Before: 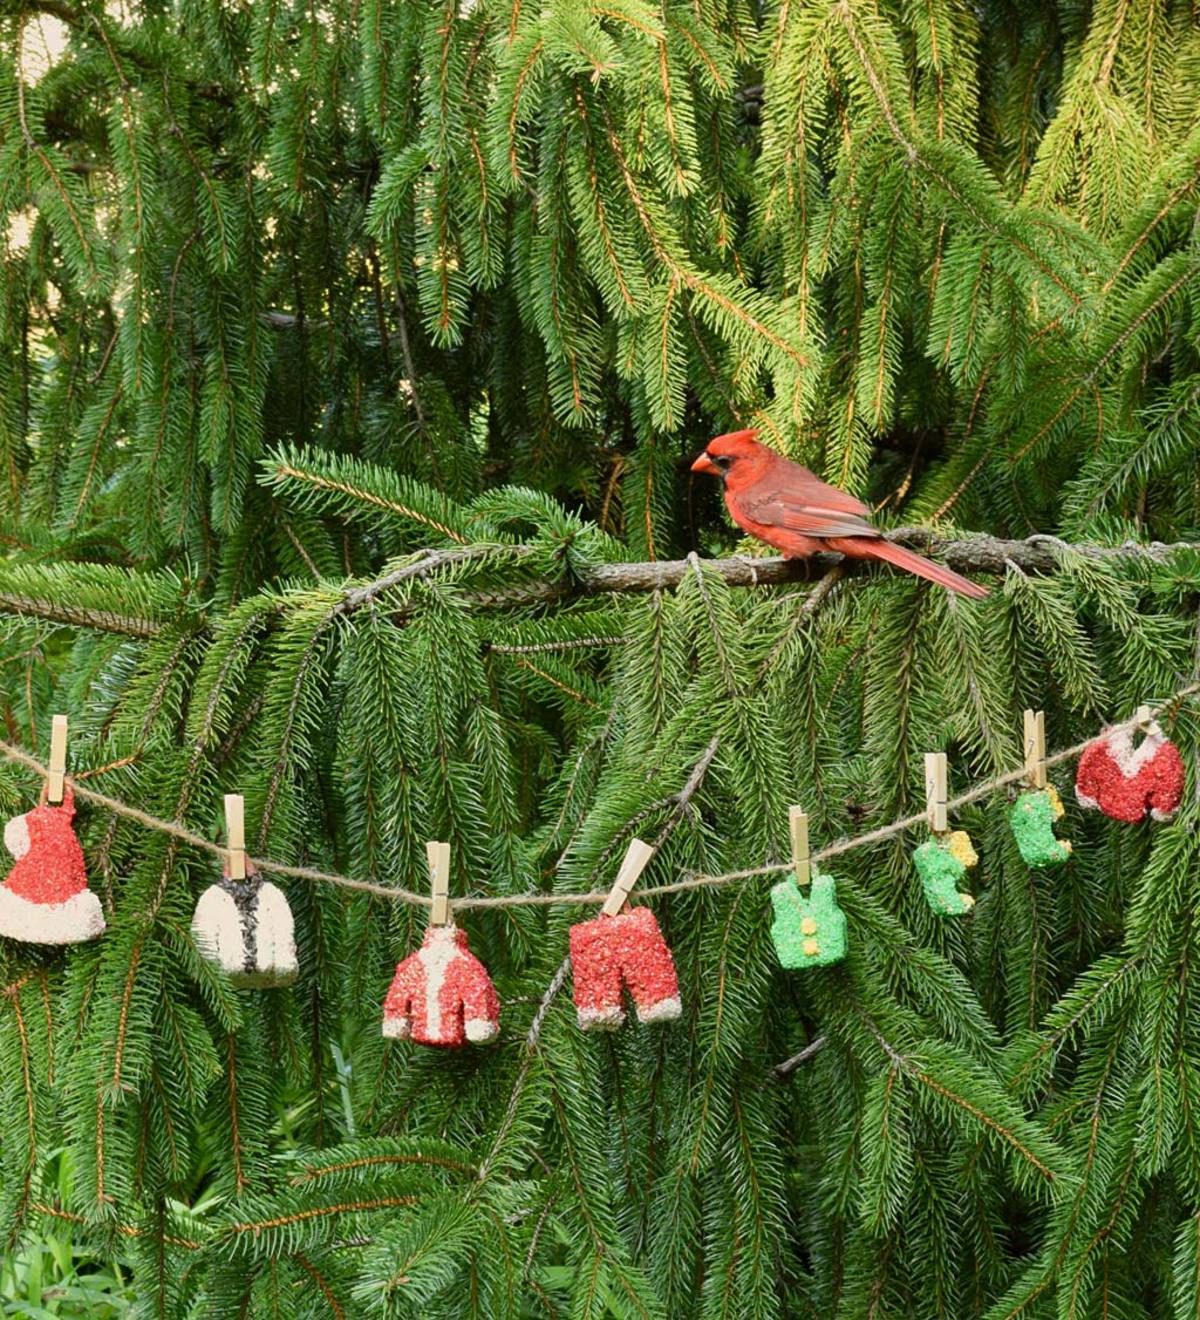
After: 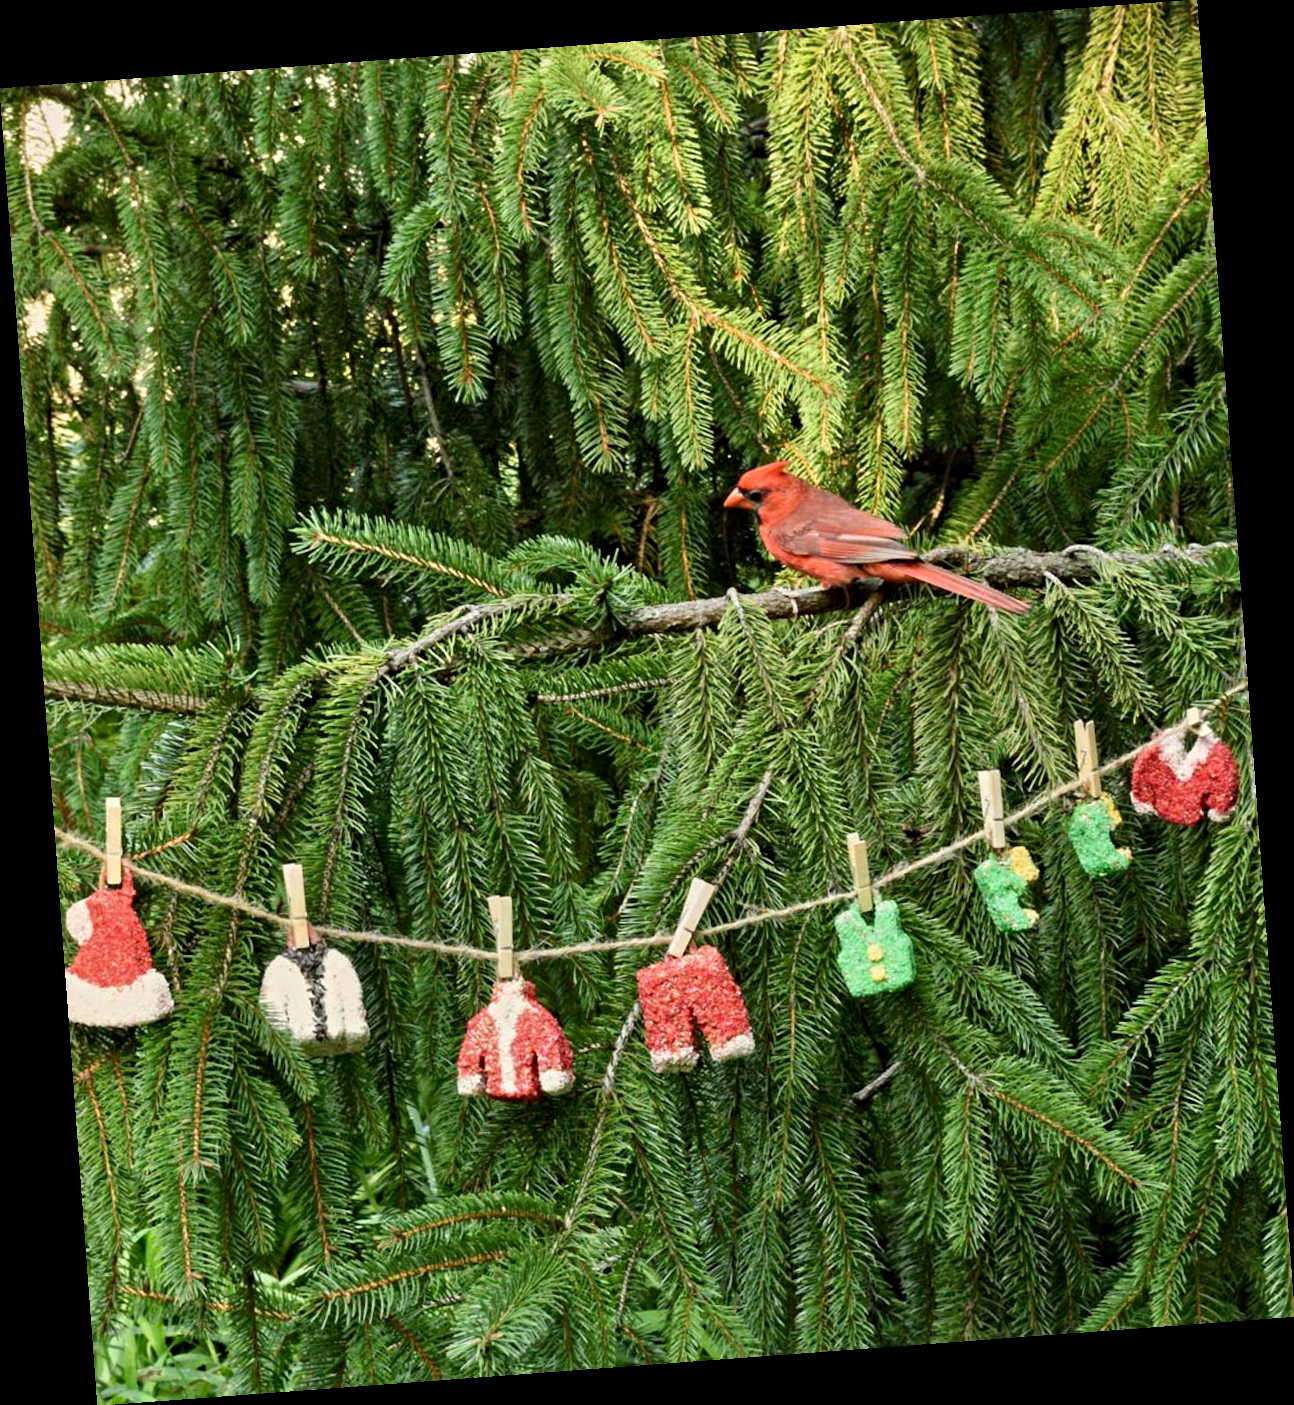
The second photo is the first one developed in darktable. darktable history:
local contrast: mode bilateral grid, contrast 20, coarseness 50, detail 120%, midtone range 0.2
rotate and perspective: rotation -4.25°, automatic cropping off
contrast equalizer: y [[0.5, 0.5, 0.501, 0.63, 0.504, 0.5], [0.5 ×6], [0.5 ×6], [0 ×6], [0 ×6]]
